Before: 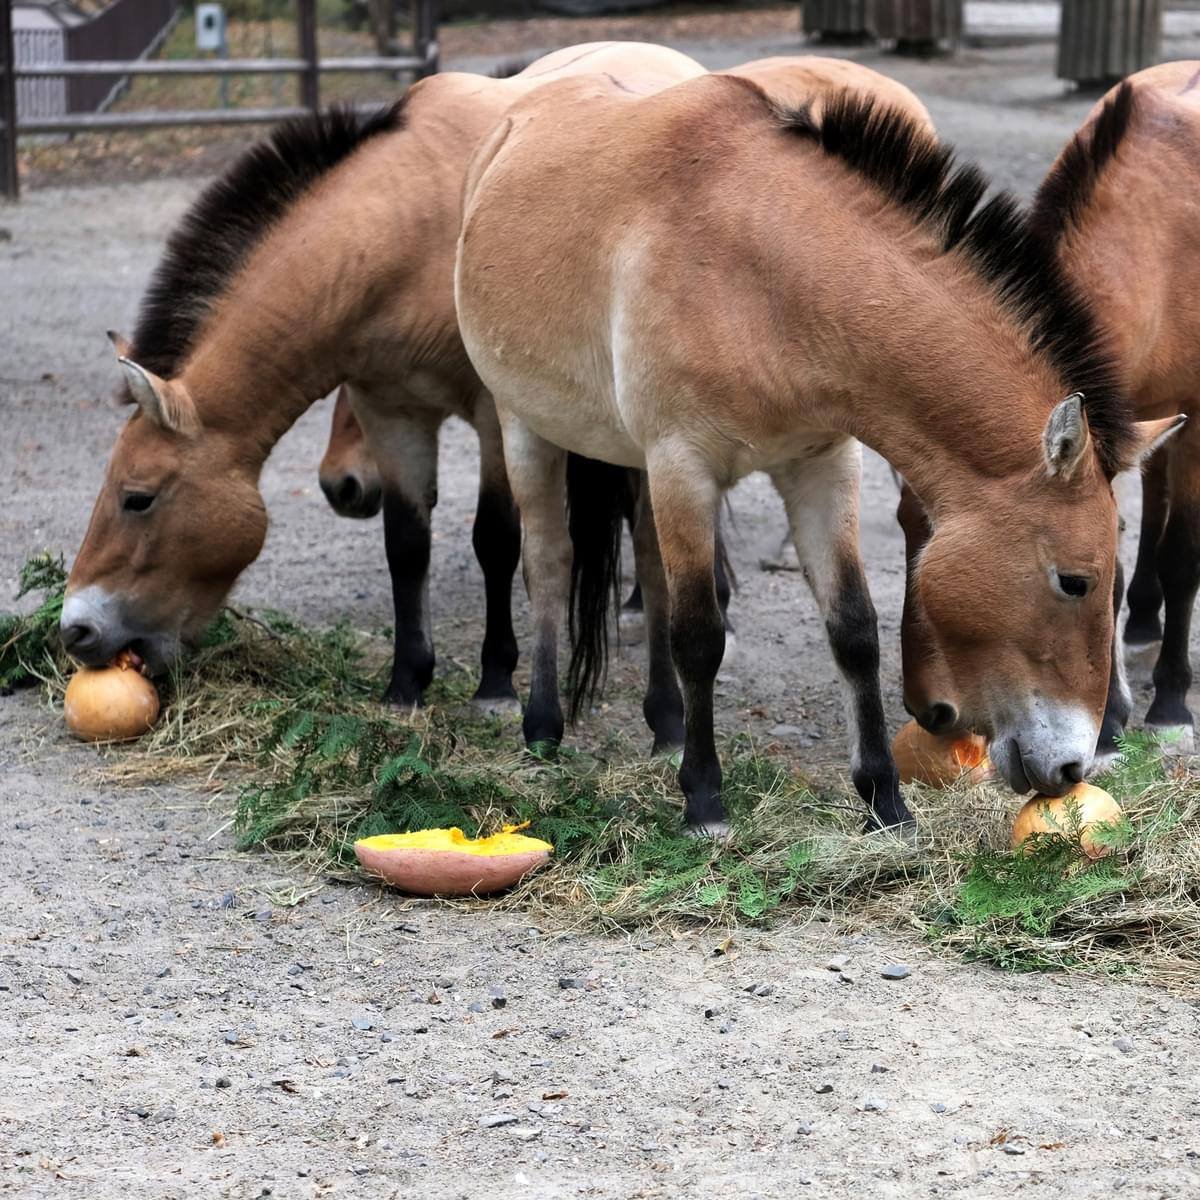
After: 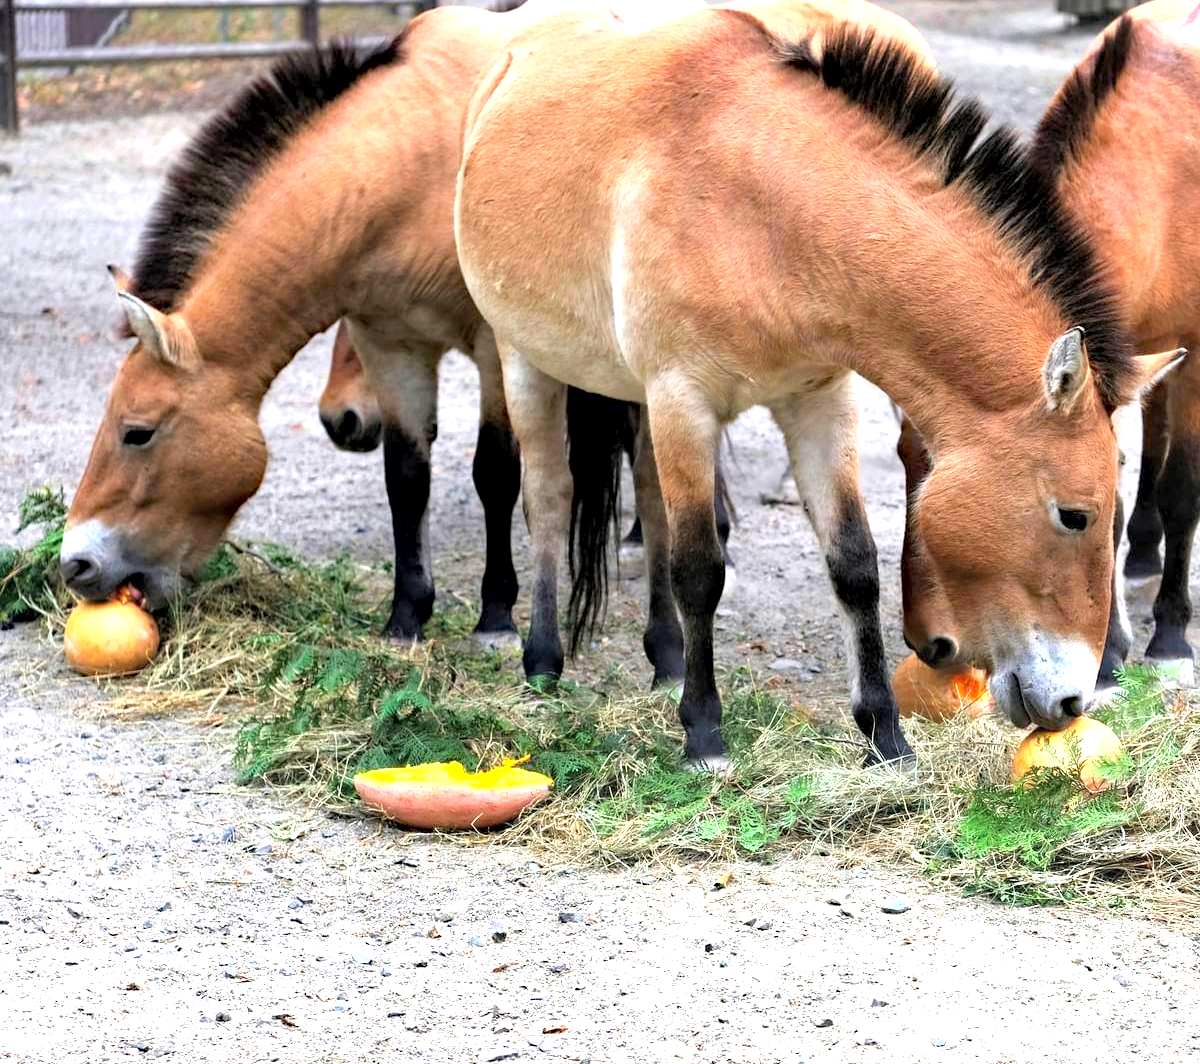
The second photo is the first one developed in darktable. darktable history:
contrast brightness saturation: brightness 0.093, saturation 0.193
crop and rotate: top 5.501%, bottom 5.766%
shadows and highlights: shadows 24.94, highlights -25.45
exposure: black level correction 0.001, exposure 1.118 EV, compensate exposure bias true, compensate highlight preservation false
haze removal: compatibility mode true, adaptive false
